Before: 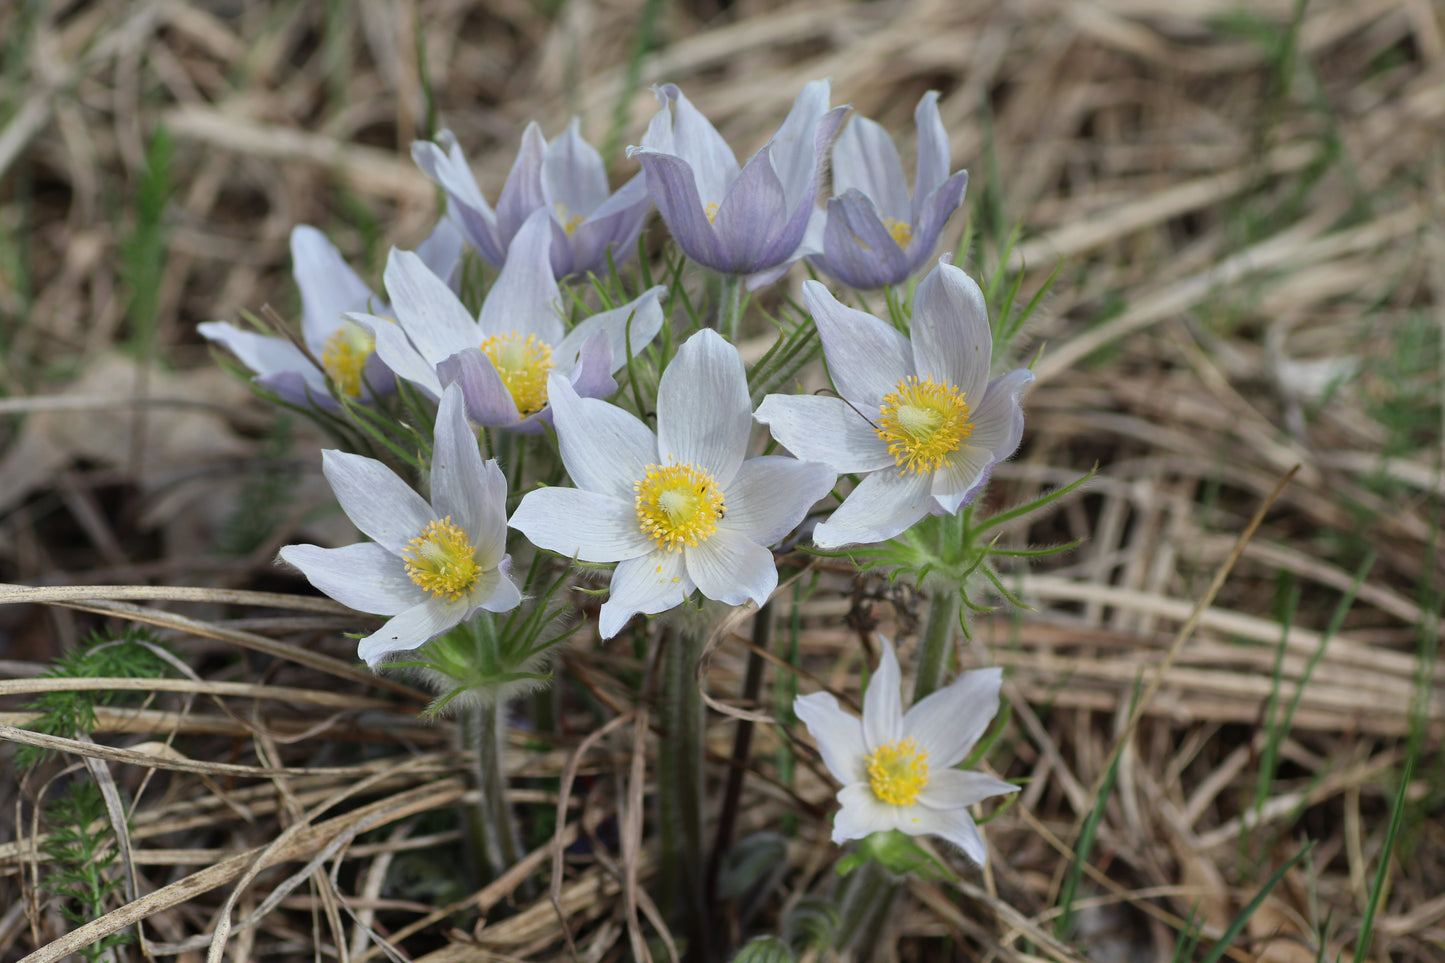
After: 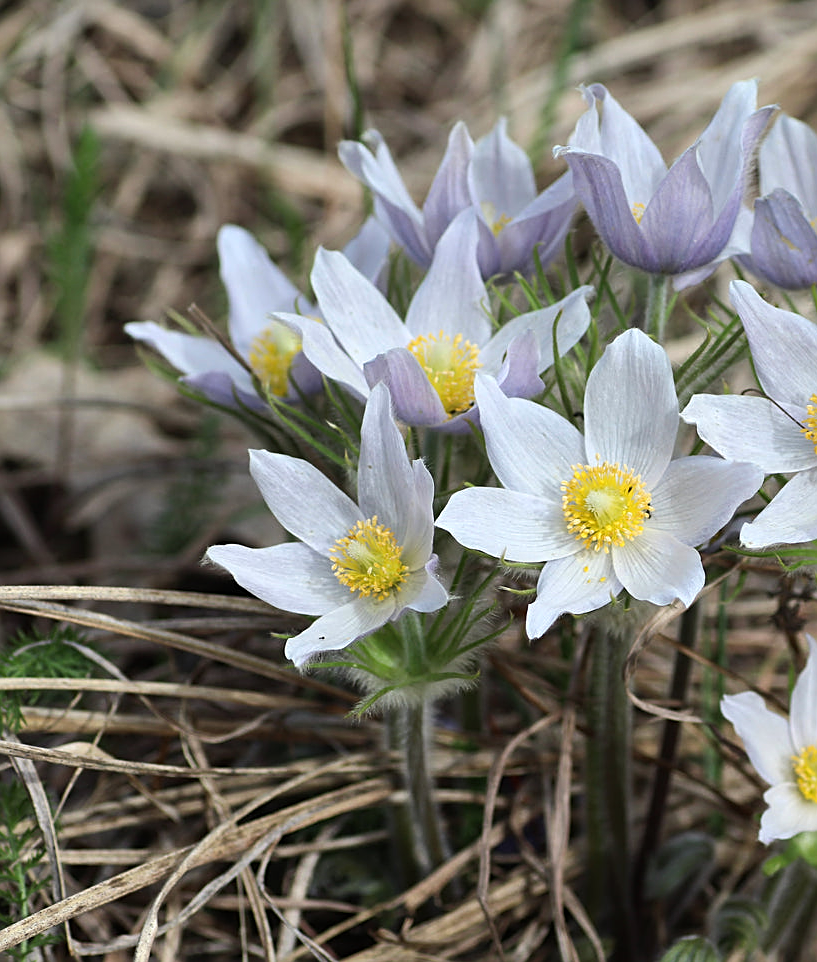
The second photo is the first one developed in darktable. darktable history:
crop: left 5.111%, right 38.29%
sharpen: on, module defaults
tone equalizer: -8 EV -0.406 EV, -7 EV -0.37 EV, -6 EV -0.311 EV, -5 EV -0.201 EV, -3 EV 0.241 EV, -2 EV 0.312 EV, -1 EV 0.371 EV, +0 EV 0.405 EV, edges refinement/feathering 500, mask exposure compensation -1.57 EV, preserve details no
